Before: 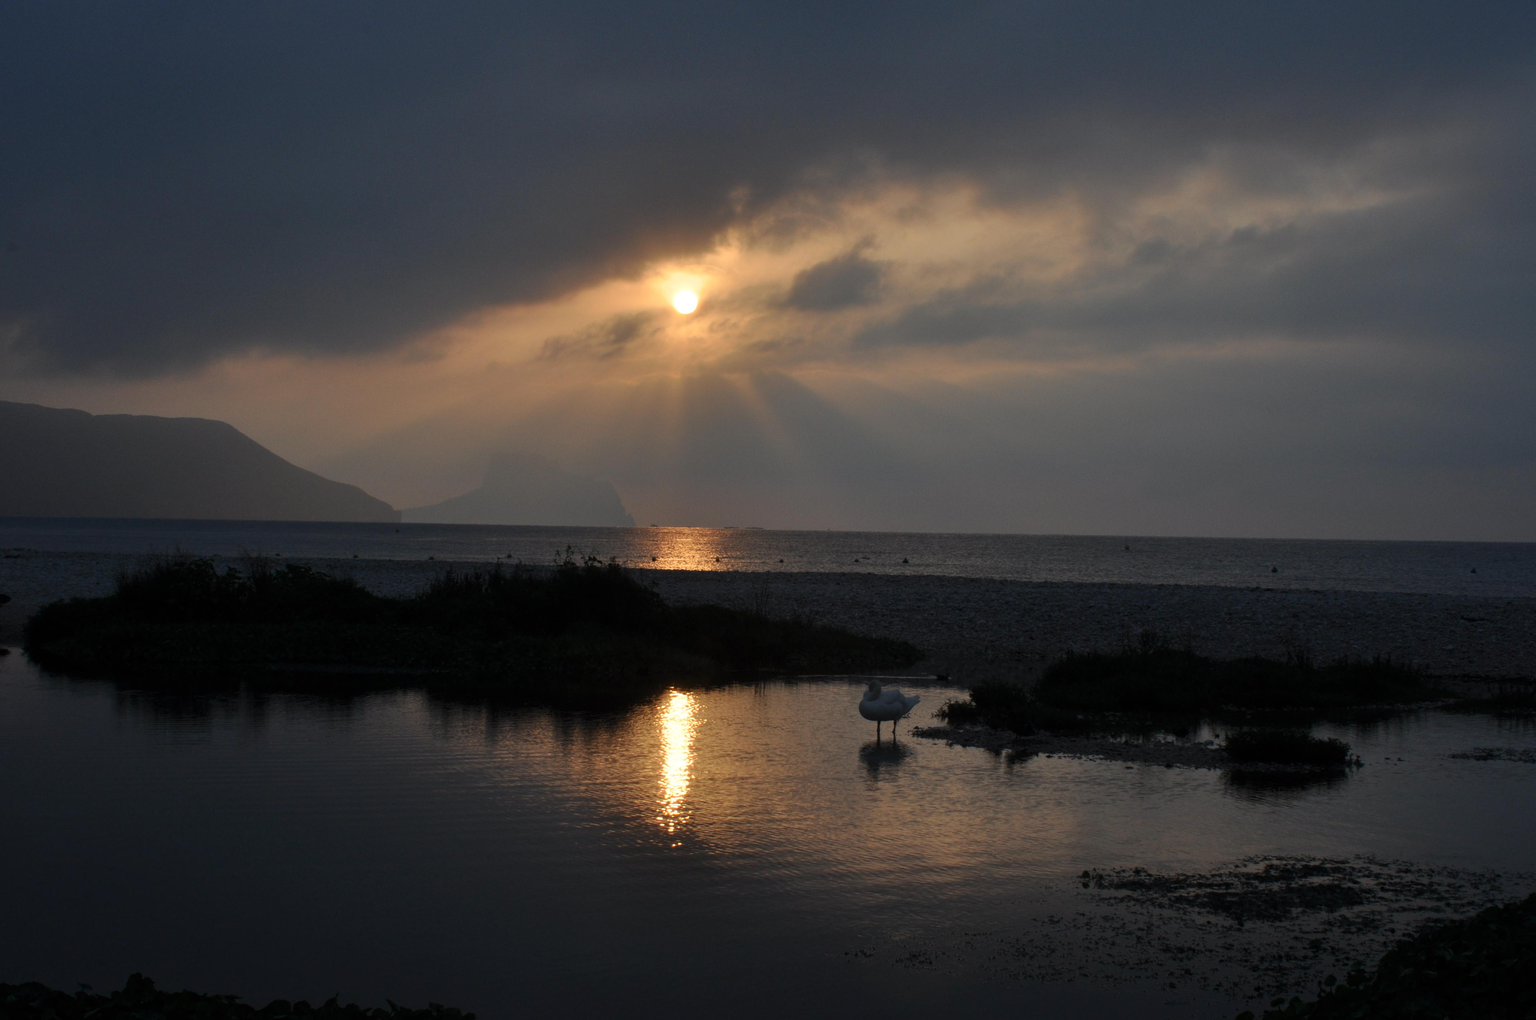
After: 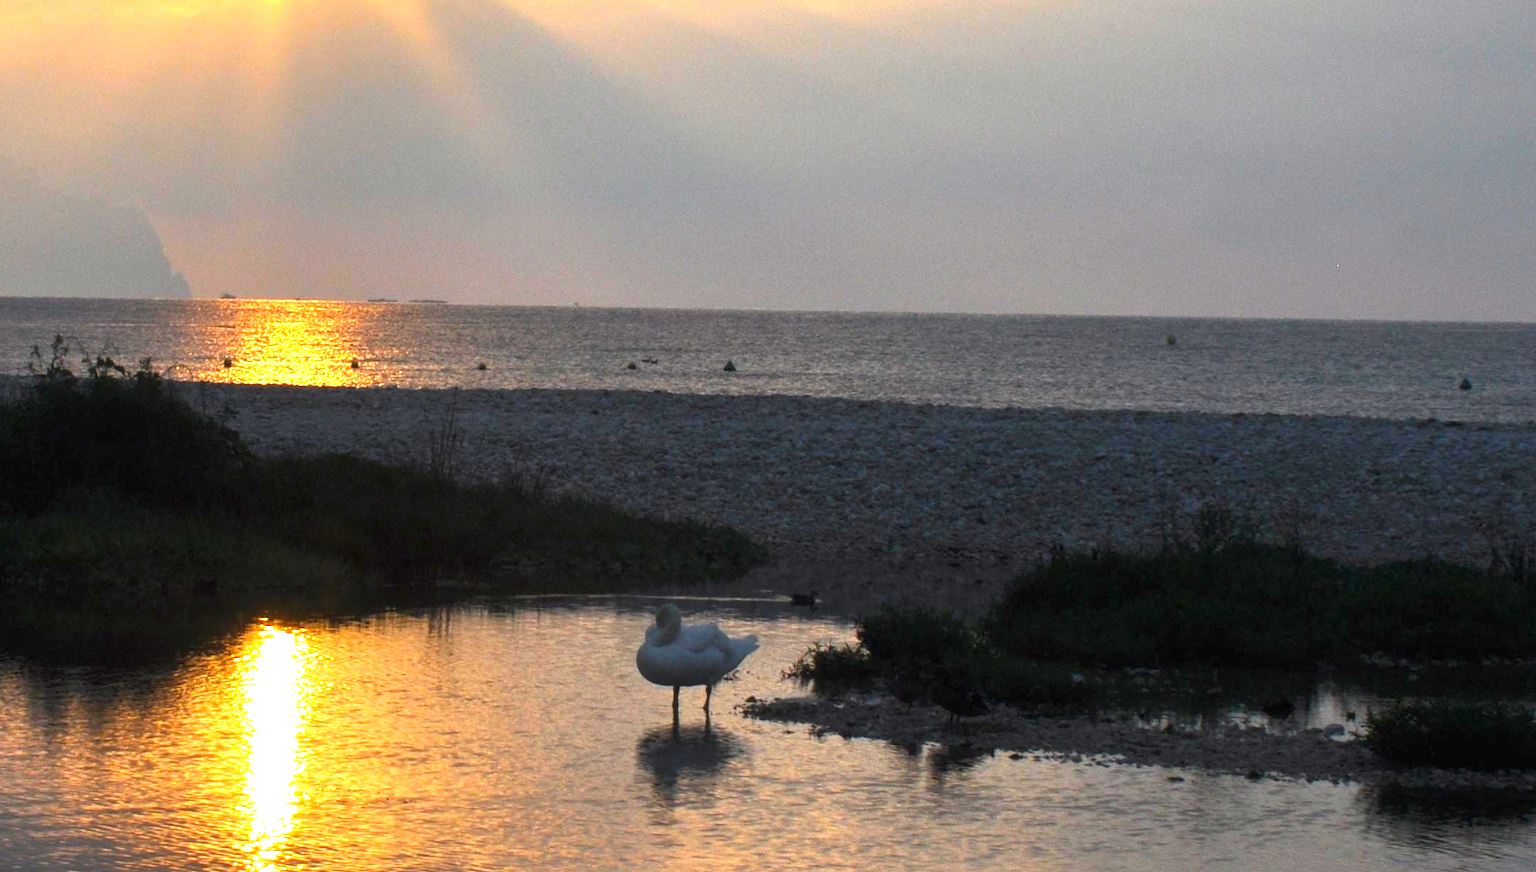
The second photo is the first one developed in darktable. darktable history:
exposure: black level correction 0, exposure 1.369 EV, compensate exposure bias true, compensate highlight preservation false
crop: left 35.148%, top 36.994%, right 14.69%, bottom 20.116%
color balance rgb: perceptual saturation grading › global saturation 31.197%, perceptual brilliance grading › global brilliance 17.435%
